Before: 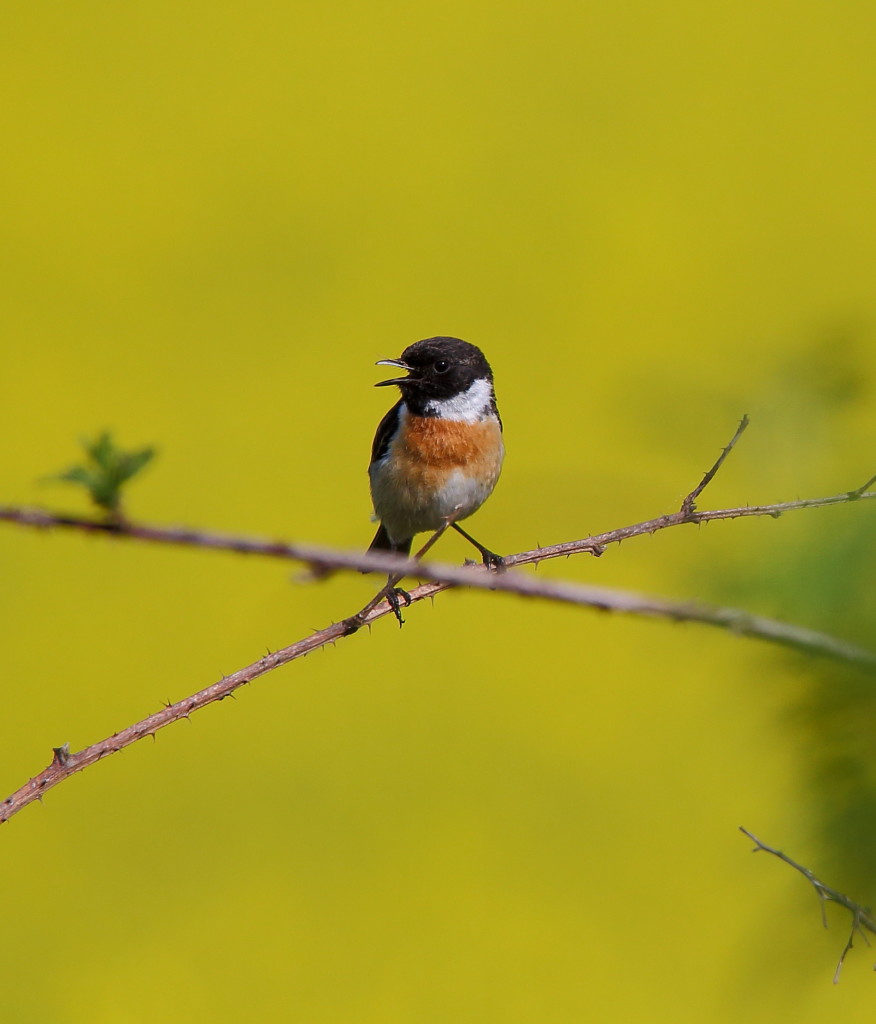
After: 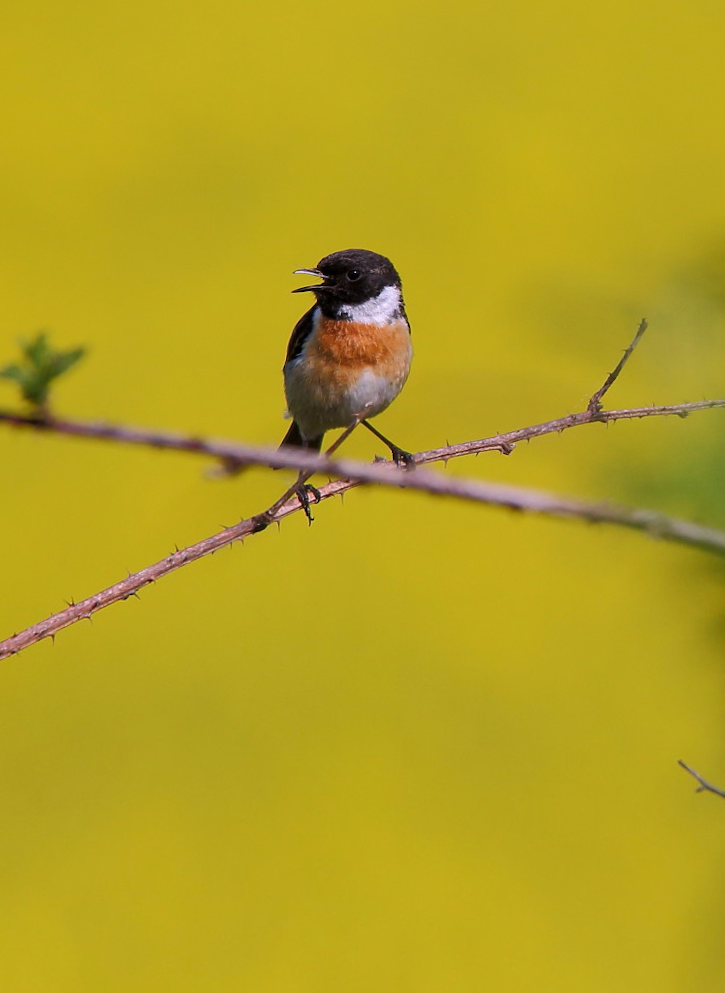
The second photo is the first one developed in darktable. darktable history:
rotate and perspective: rotation 0.72°, lens shift (vertical) -0.352, lens shift (horizontal) -0.051, crop left 0.152, crop right 0.859, crop top 0.019, crop bottom 0.964
white balance: red 1.05, blue 1.072
